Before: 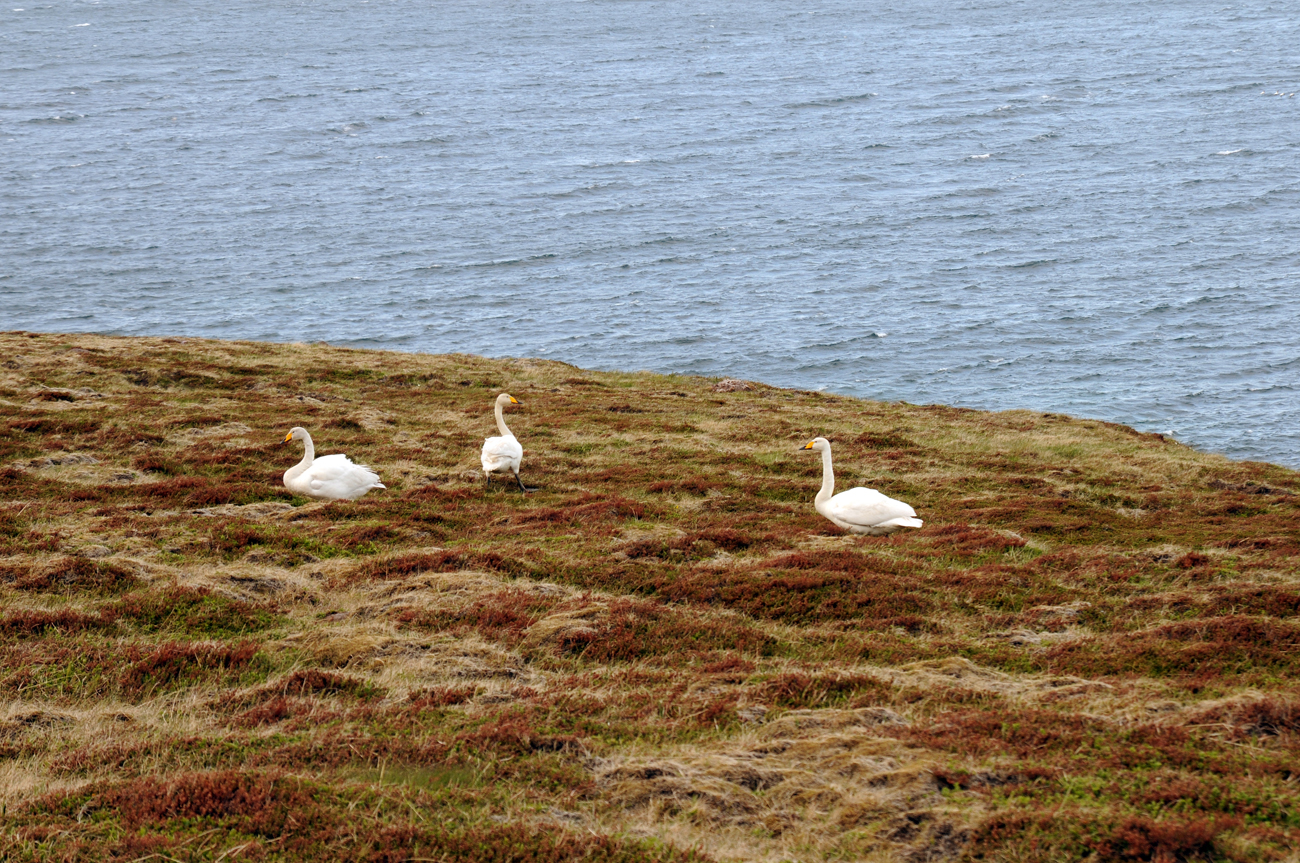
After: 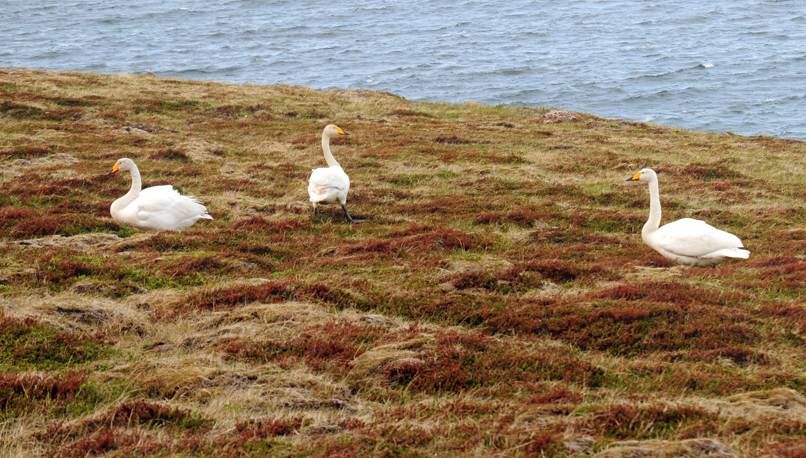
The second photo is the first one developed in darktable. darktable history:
bloom: on, module defaults
crop: left 13.312%, top 31.28%, right 24.627%, bottom 15.582%
